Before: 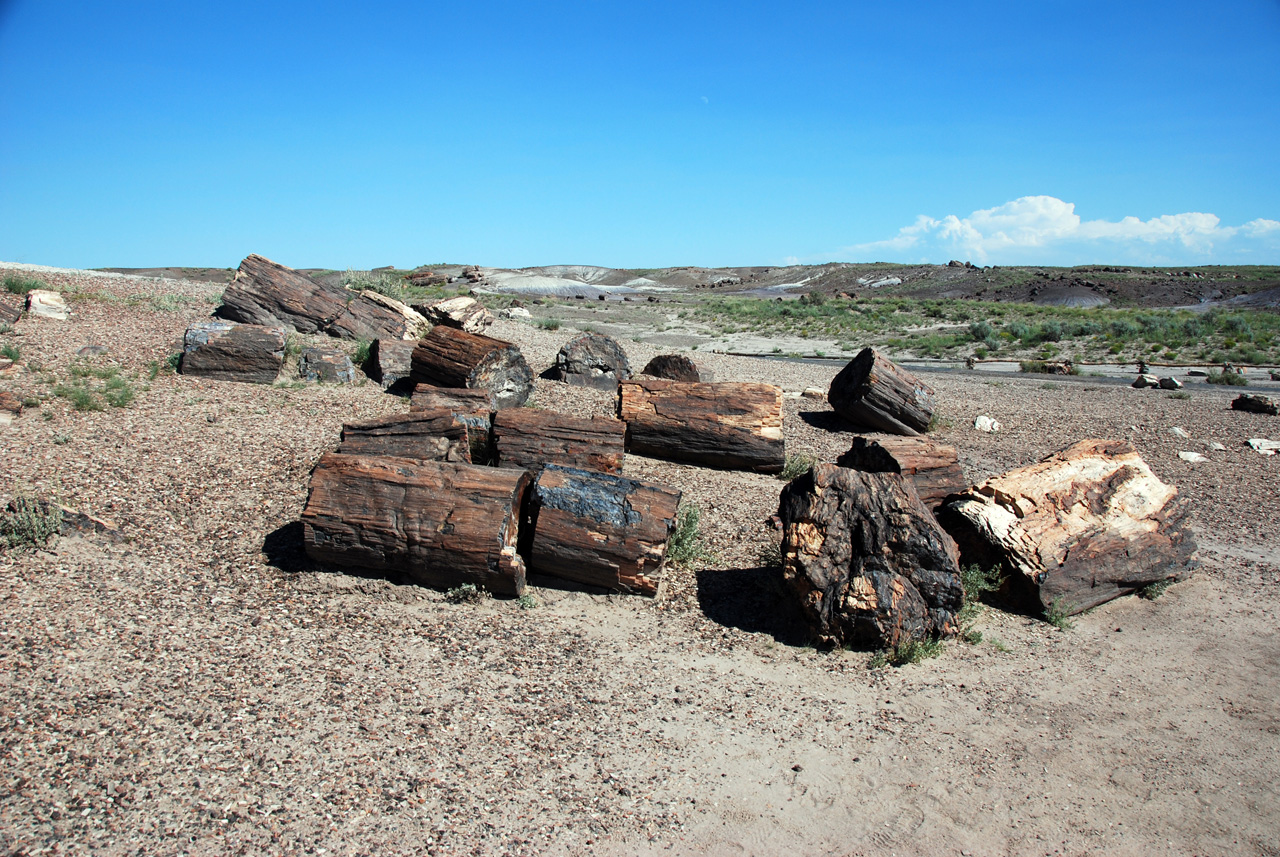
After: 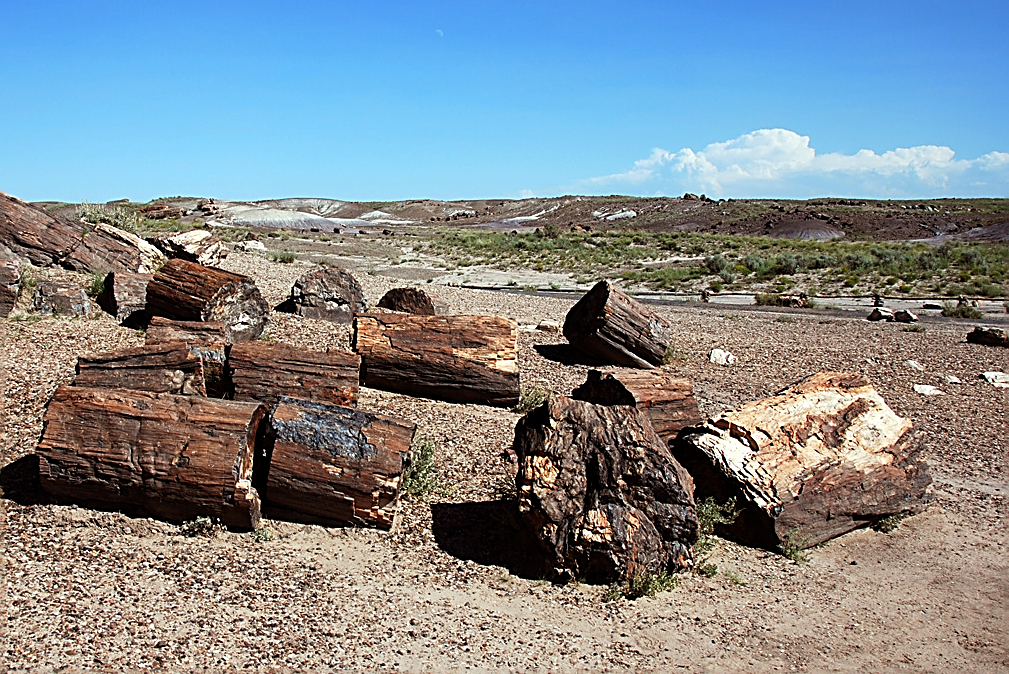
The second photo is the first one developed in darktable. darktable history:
sharpen: amount 1
crop and rotate: left 20.74%, top 7.912%, right 0.375%, bottom 13.378%
rgb levels: mode RGB, independent channels, levels [[0, 0.5, 1], [0, 0.521, 1], [0, 0.536, 1]]
